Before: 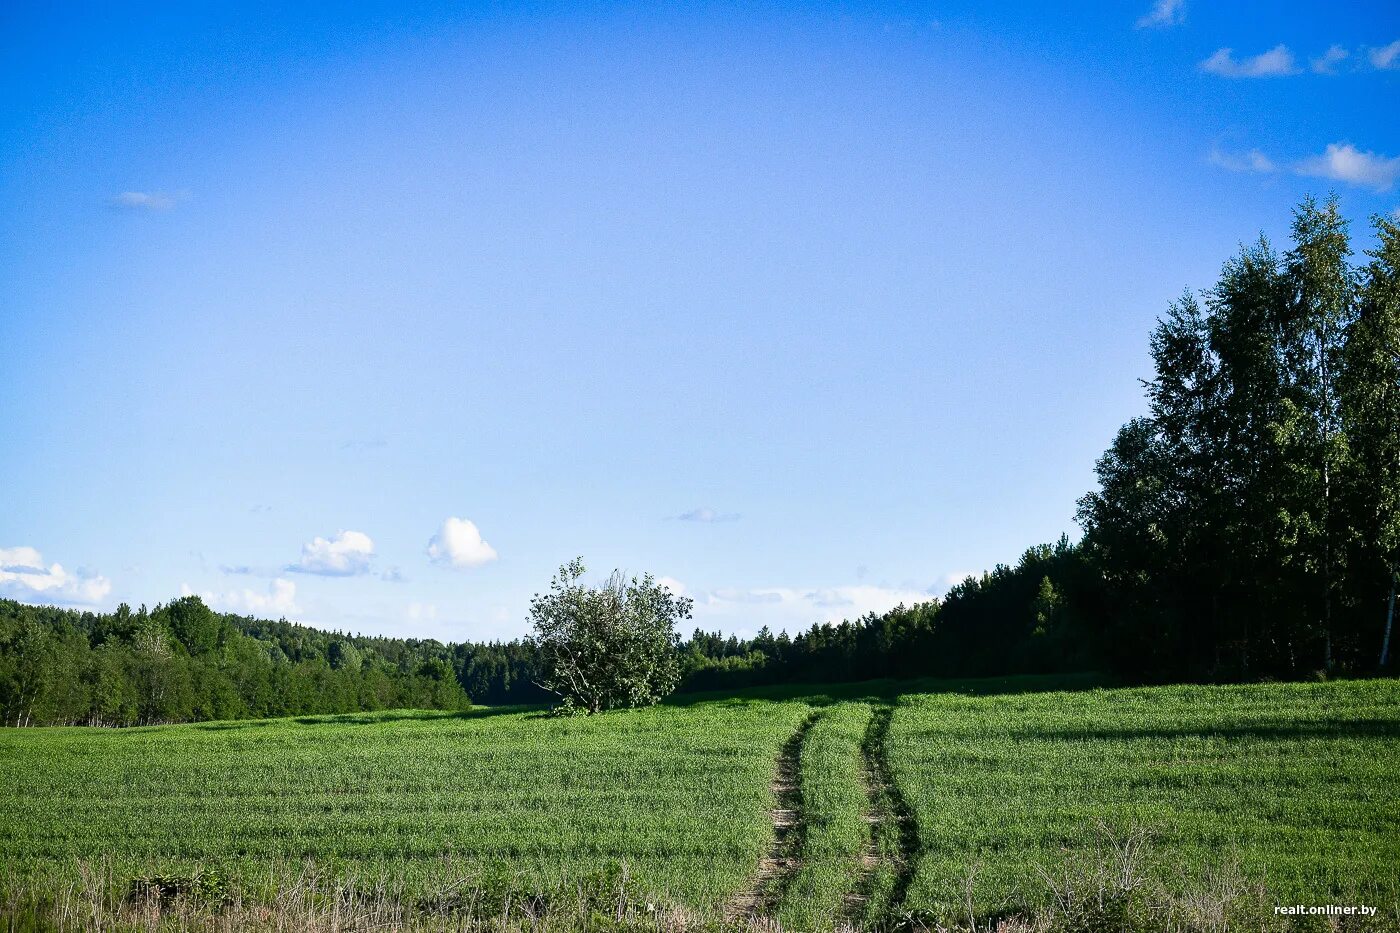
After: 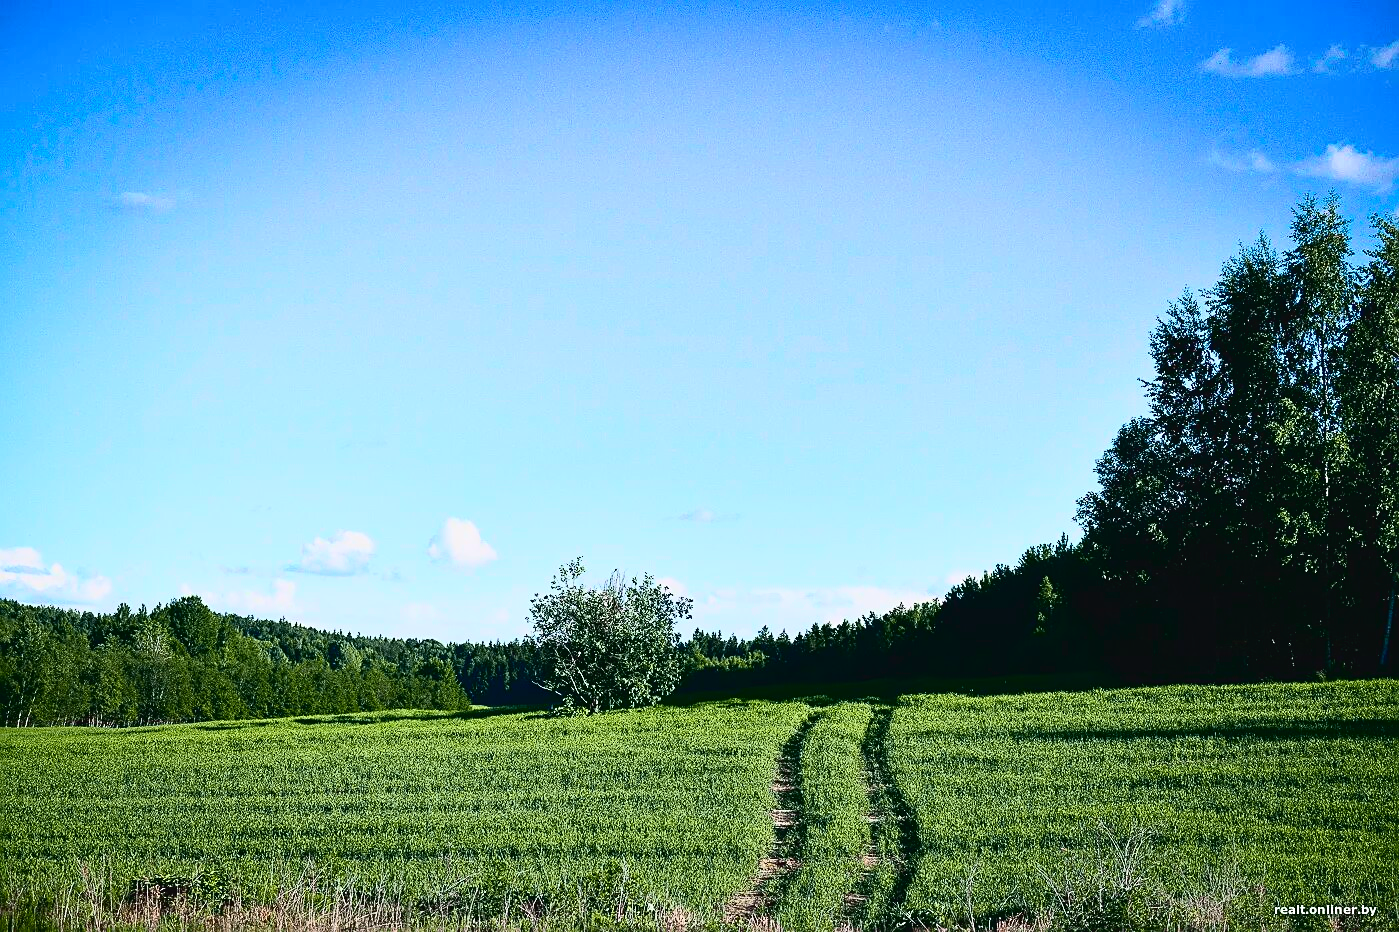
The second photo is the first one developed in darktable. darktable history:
sharpen: on, module defaults
tone curve: curves: ch0 [(0, 0.031) (0.139, 0.084) (0.311, 0.278) (0.495, 0.544) (0.718, 0.816) (0.841, 0.909) (1, 0.967)]; ch1 [(0, 0) (0.272, 0.249) (0.388, 0.385) (0.479, 0.456) (0.495, 0.497) (0.538, 0.55) (0.578, 0.595) (0.707, 0.778) (1, 1)]; ch2 [(0, 0) (0.125, 0.089) (0.353, 0.329) (0.443, 0.408) (0.502, 0.495) (0.56, 0.553) (0.608, 0.631) (1, 1)], color space Lab, independent channels, preserve colors none
